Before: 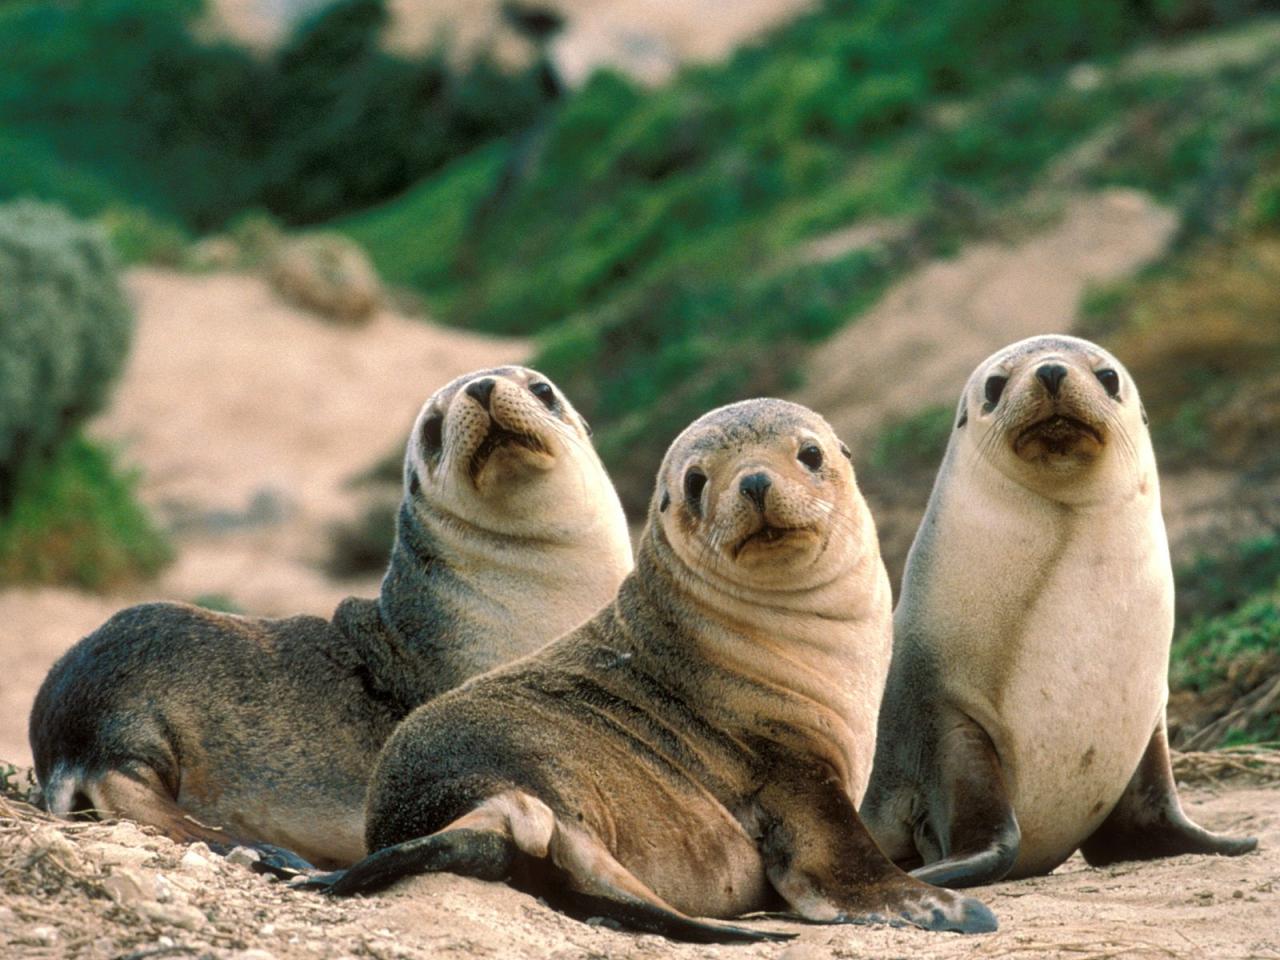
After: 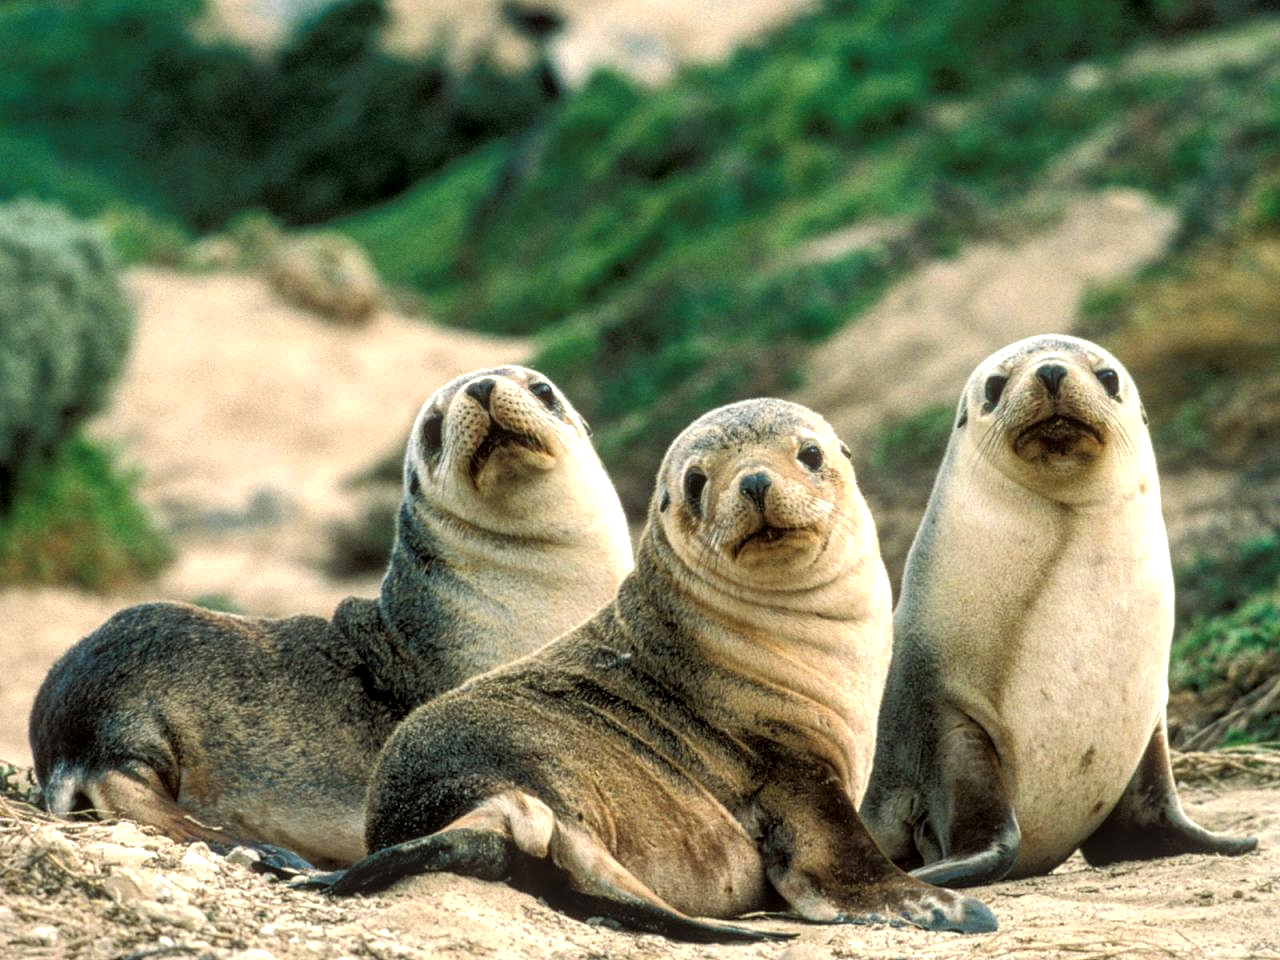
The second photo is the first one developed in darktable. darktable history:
tone equalizer: -8 EV -0.395 EV, -7 EV -0.398 EV, -6 EV -0.356 EV, -5 EV -0.227 EV, -3 EV 0.205 EV, -2 EV 0.345 EV, -1 EV 0.401 EV, +0 EV 0.437 EV
local contrast: detail 130%
color correction: highlights a* -4.7, highlights b* 5.03, saturation 0.955
